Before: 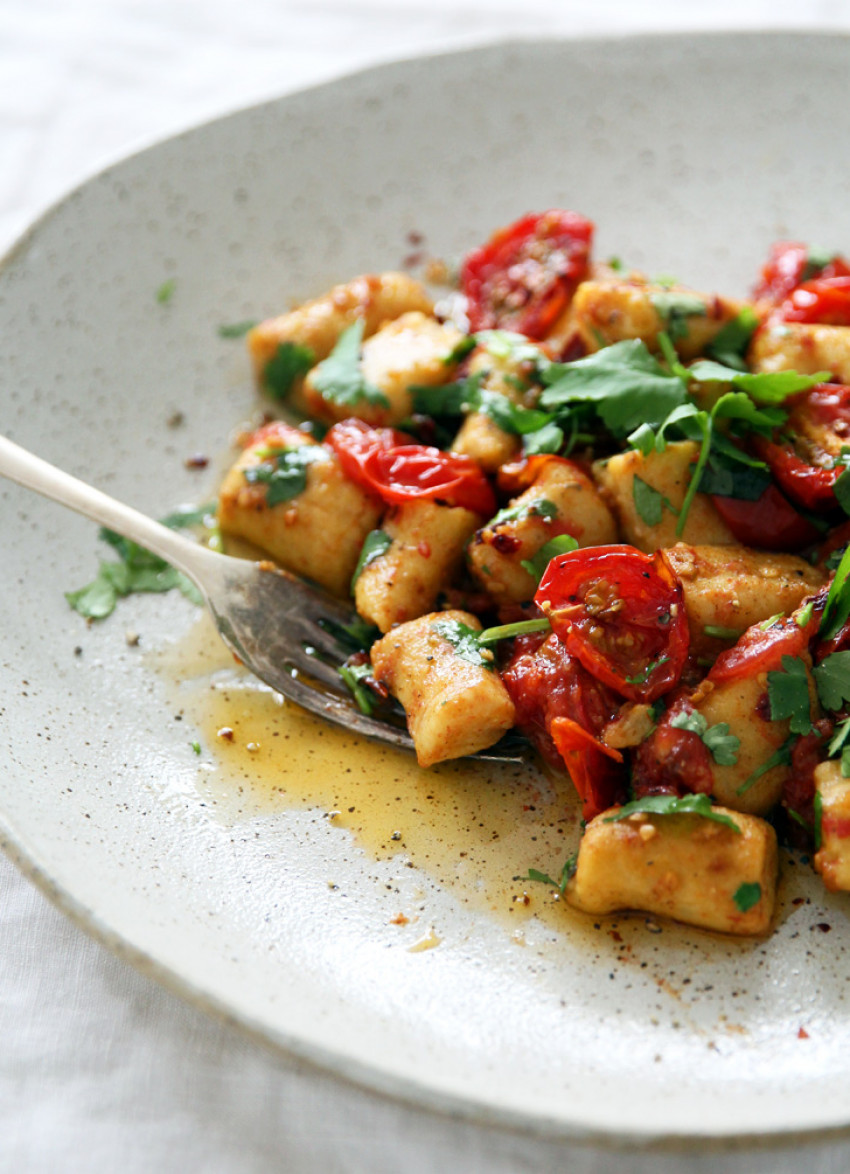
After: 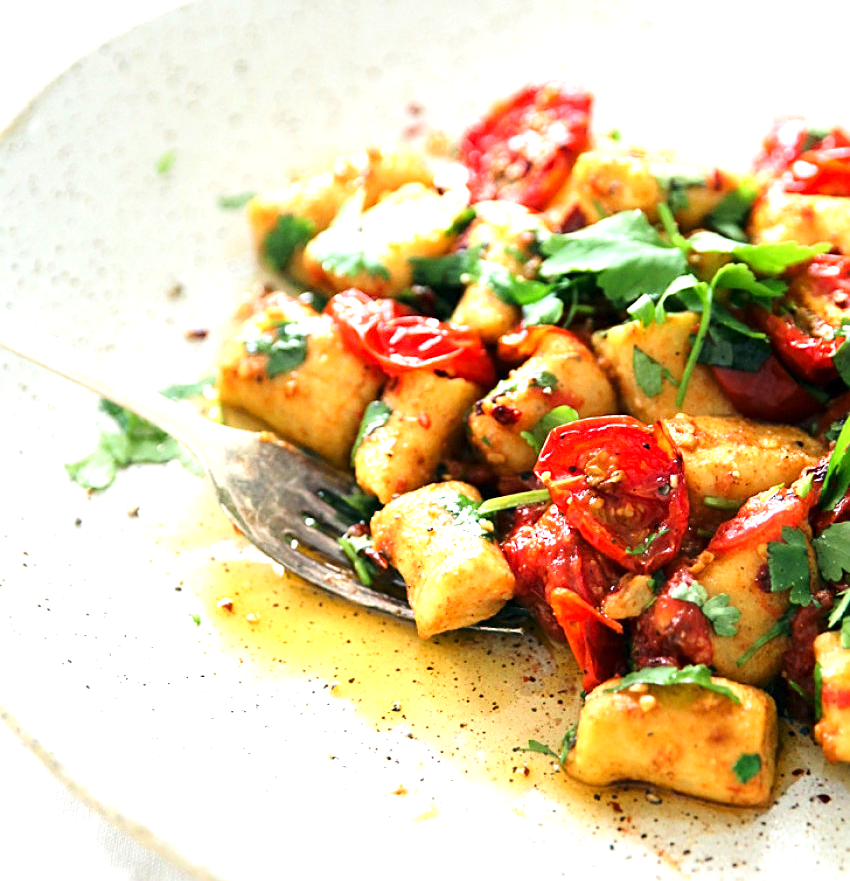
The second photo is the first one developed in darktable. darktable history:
sharpen: on, module defaults
exposure: exposure 1.134 EV, compensate highlight preservation false
tone curve: curves: ch0 [(0, 0) (0.003, 0.008) (0.011, 0.017) (0.025, 0.027) (0.044, 0.043) (0.069, 0.059) (0.1, 0.086) (0.136, 0.112) (0.177, 0.152) (0.224, 0.203) (0.277, 0.277) (0.335, 0.346) (0.399, 0.439) (0.468, 0.527) (0.543, 0.613) (0.623, 0.693) (0.709, 0.787) (0.801, 0.863) (0.898, 0.927) (1, 1)], color space Lab, linked channels, preserve colors none
crop: top 11.012%, bottom 13.906%
